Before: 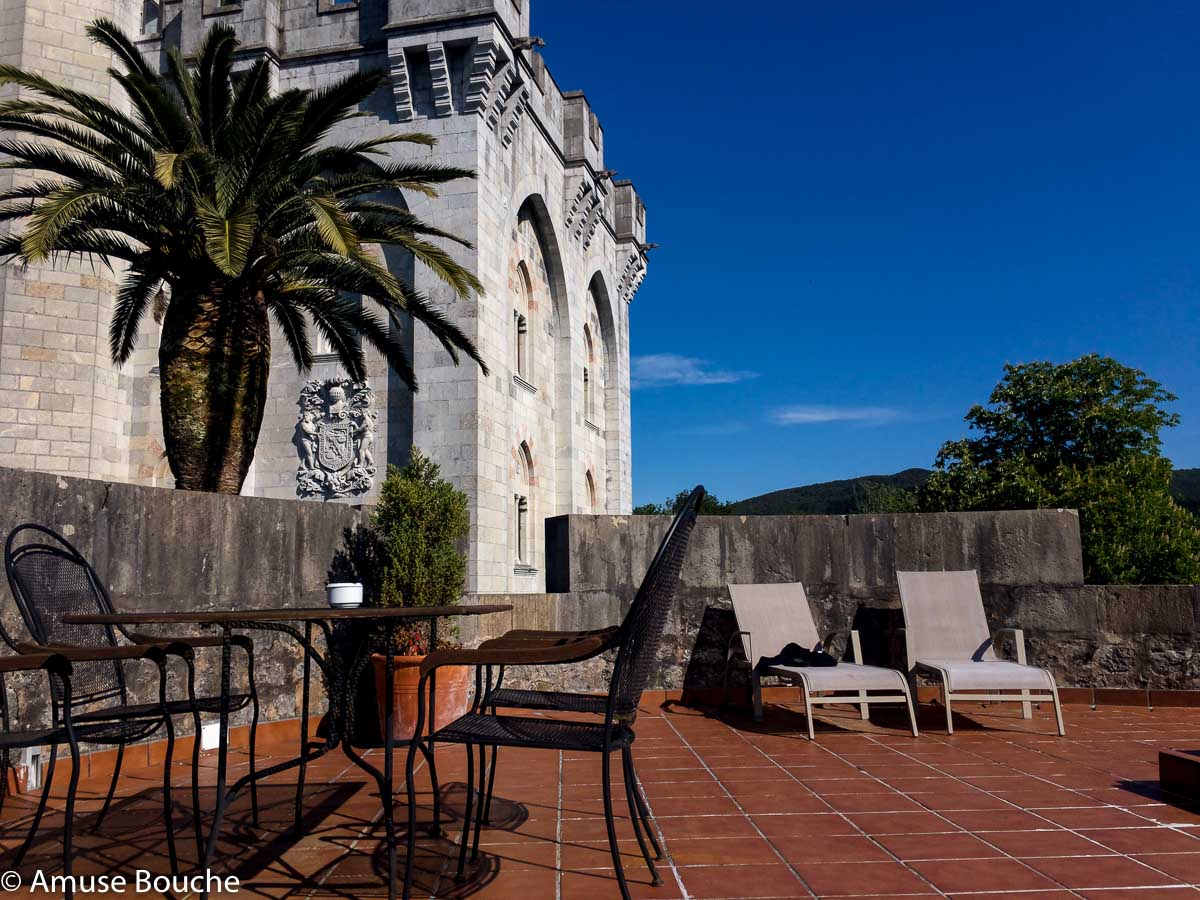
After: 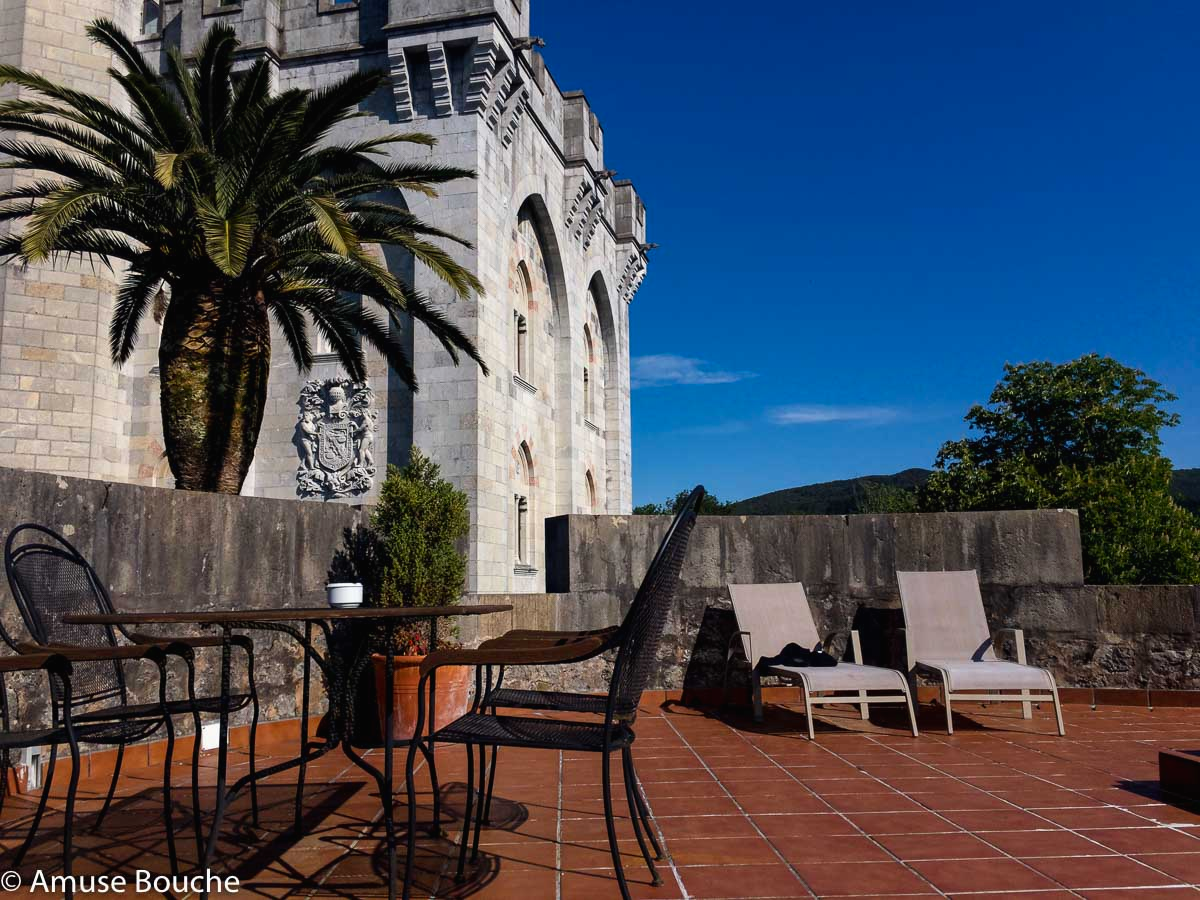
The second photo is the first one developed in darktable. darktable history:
contrast brightness saturation: contrast -0.024, brightness -0.01, saturation 0.039
